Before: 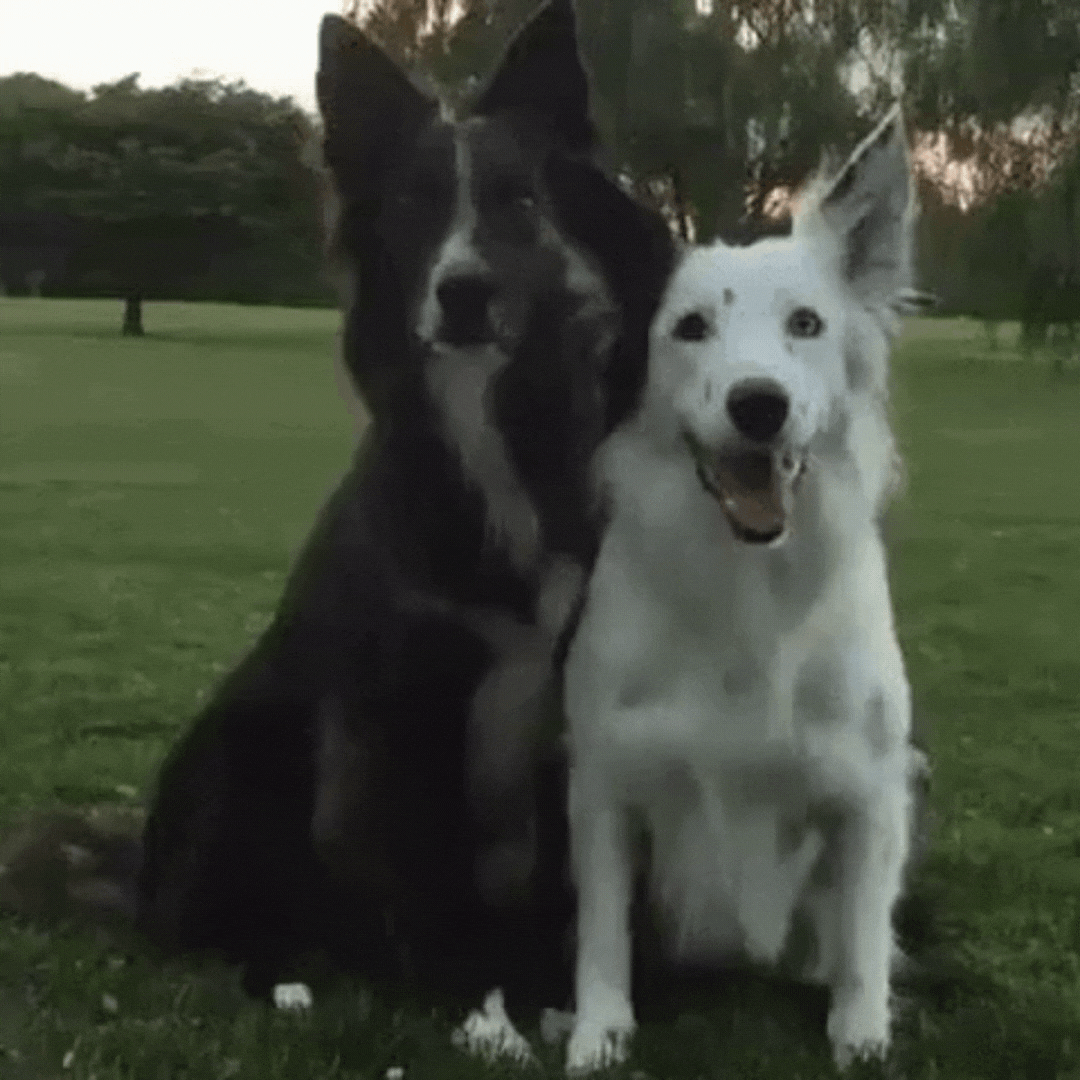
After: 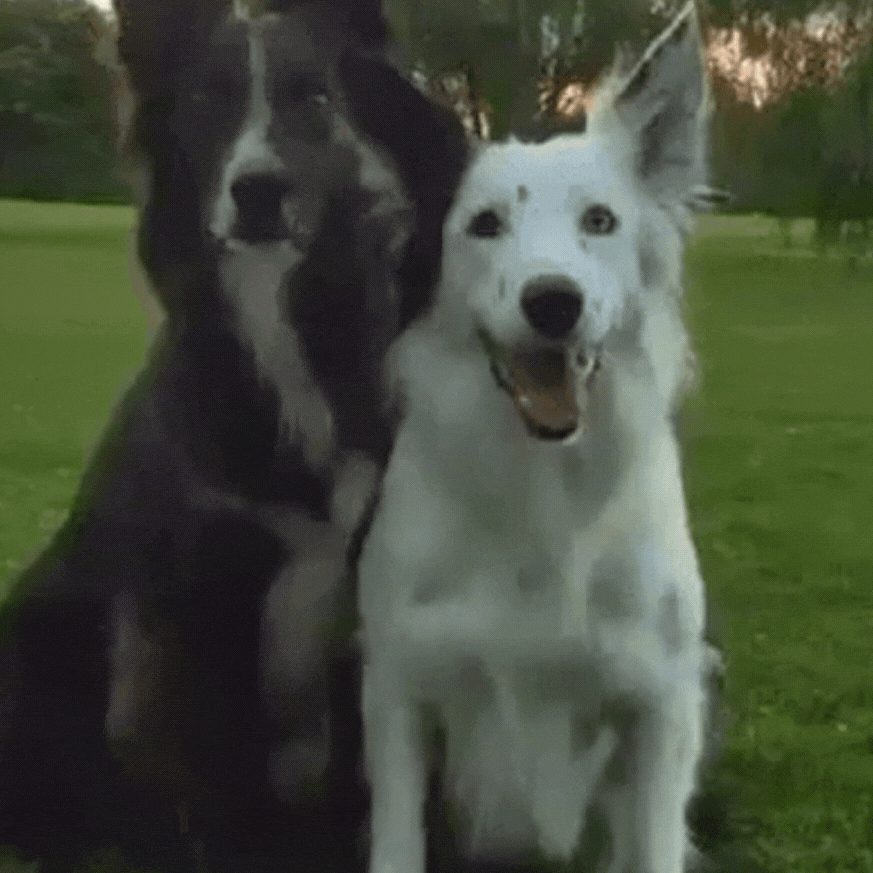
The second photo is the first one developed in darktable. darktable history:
crop: left 19.159%, top 9.58%, bottom 9.58%
shadows and highlights: shadows 43.06, highlights 6.94
color balance rgb: linear chroma grading › global chroma 10%, perceptual saturation grading › global saturation 30%, global vibrance 10%
